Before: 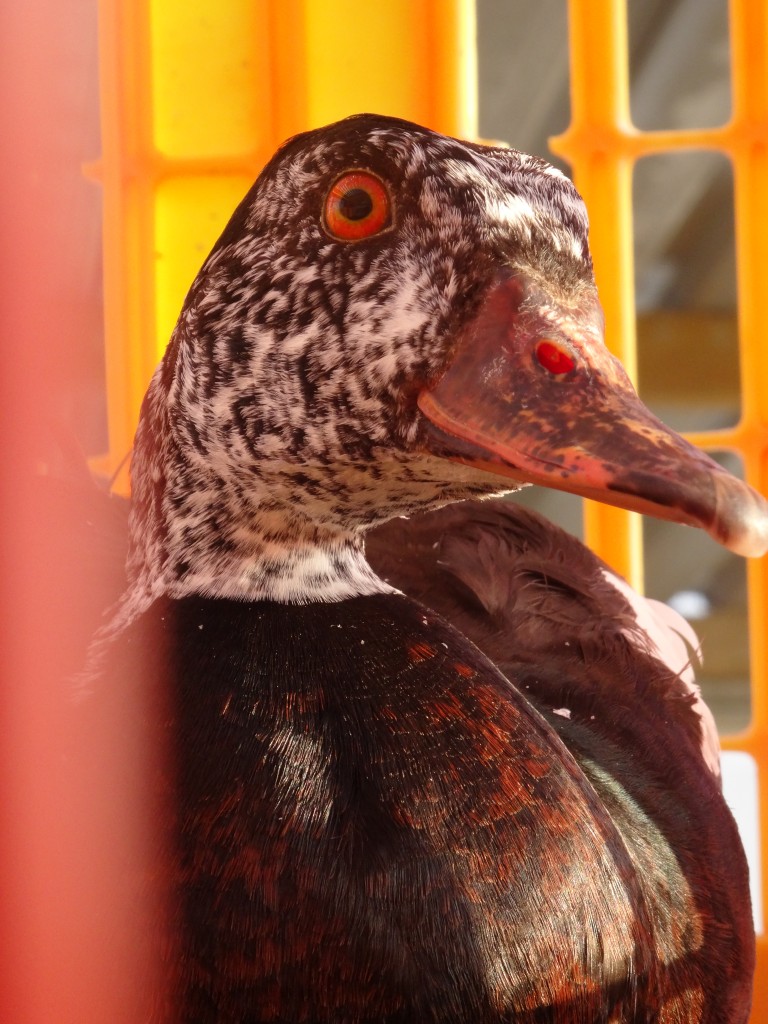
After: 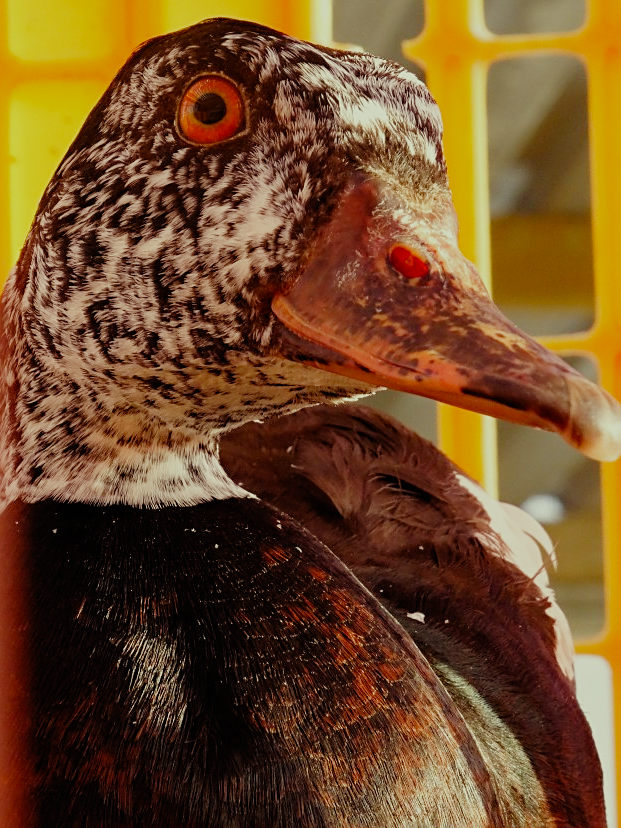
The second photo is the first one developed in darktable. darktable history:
crop: left 19.125%, top 9.445%, right 0%, bottom 9.683%
filmic rgb: black relative exposure -7.65 EV, white relative exposure 4.56 EV, threshold 3.03 EV, hardness 3.61, add noise in highlights 0.001, preserve chrominance no, color science v3 (2019), use custom middle-gray values true, contrast in highlights soft, enable highlight reconstruction true
color correction: highlights a* -5.89, highlights b* 11.3
haze removal: compatibility mode true, adaptive false
sharpen: on, module defaults
